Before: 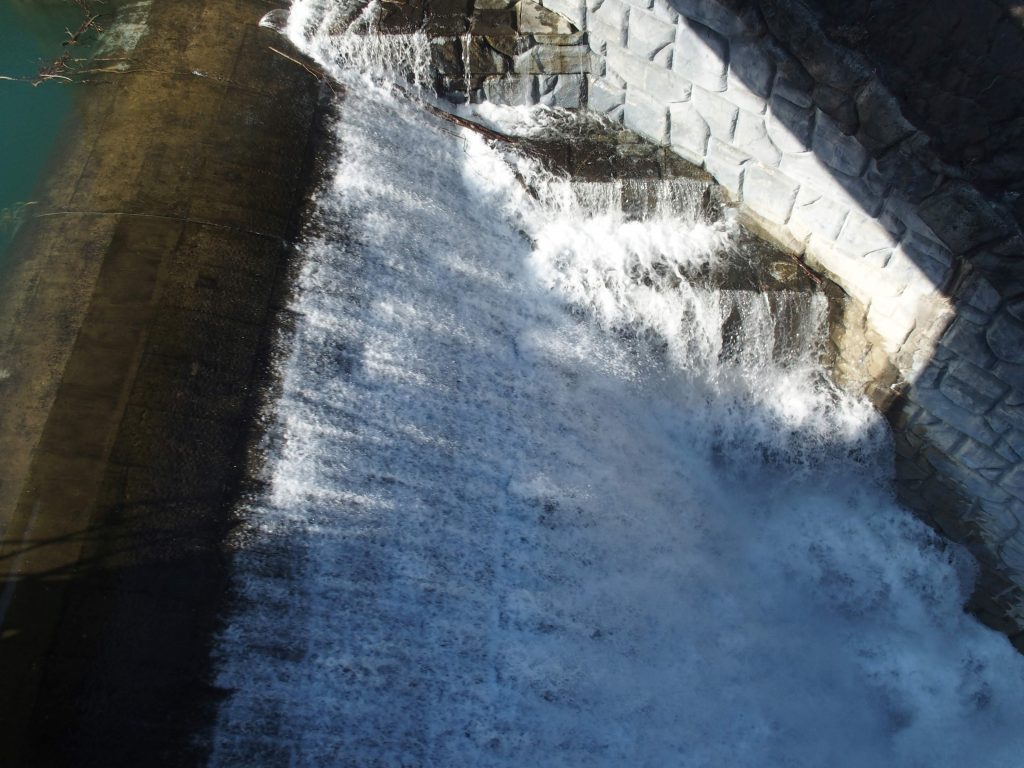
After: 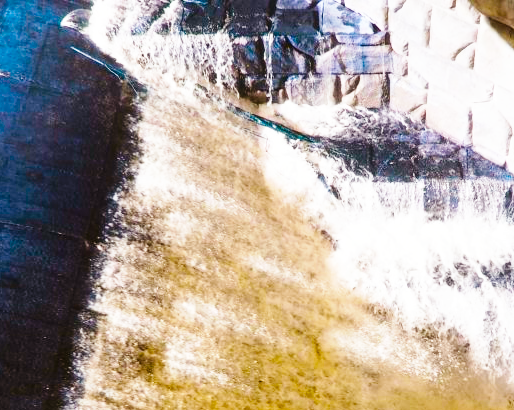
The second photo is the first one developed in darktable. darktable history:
crop: left 19.421%, right 30.364%, bottom 46.503%
color balance rgb: shadows lift › chroma 2.017%, shadows lift › hue 247.61°, power › chroma 1.067%, power › hue 28.83°, linear chroma grading › global chroma 20.029%, perceptual saturation grading › global saturation 11.709%, hue shift 176.89°, global vibrance 49.709%, contrast 0.182%
base curve: curves: ch0 [(0, 0) (0.018, 0.026) (0.143, 0.37) (0.33, 0.731) (0.458, 0.853) (0.735, 0.965) (0.905, 0.986) (1, 1)], preserve colors none
